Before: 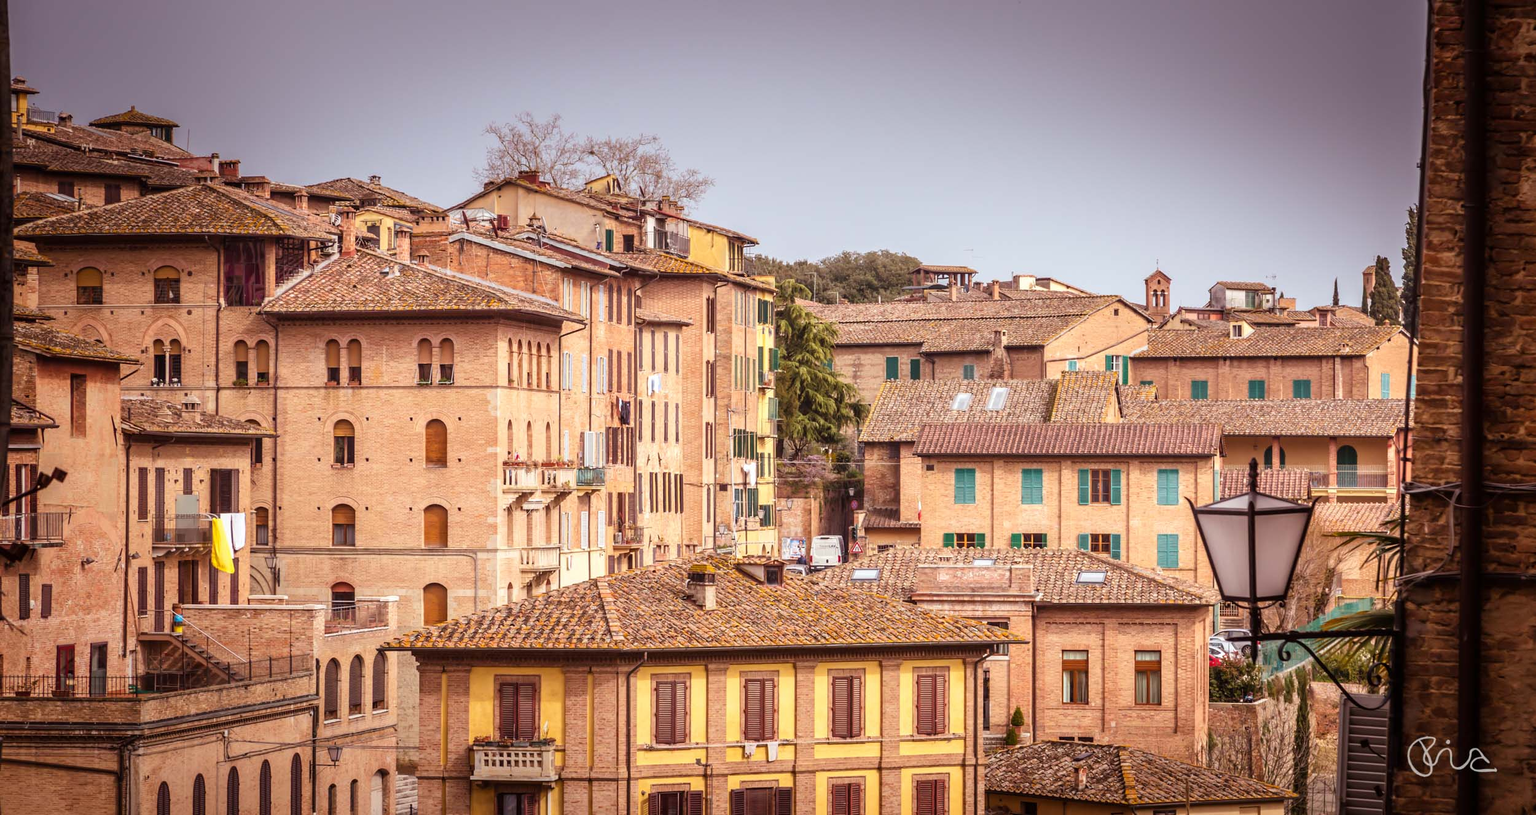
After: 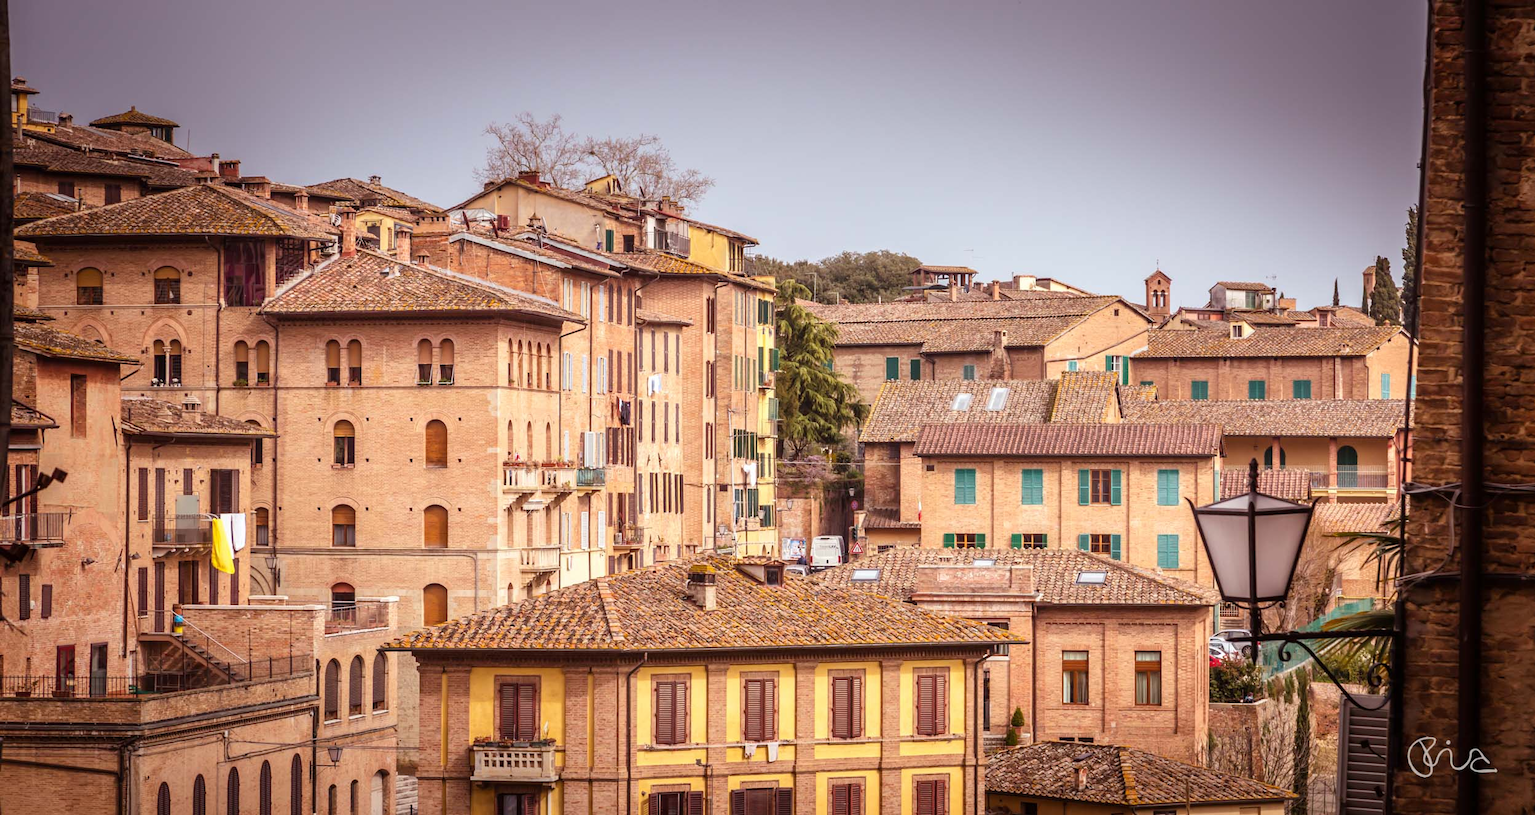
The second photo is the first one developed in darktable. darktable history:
color correction: highlights b* 0.034
